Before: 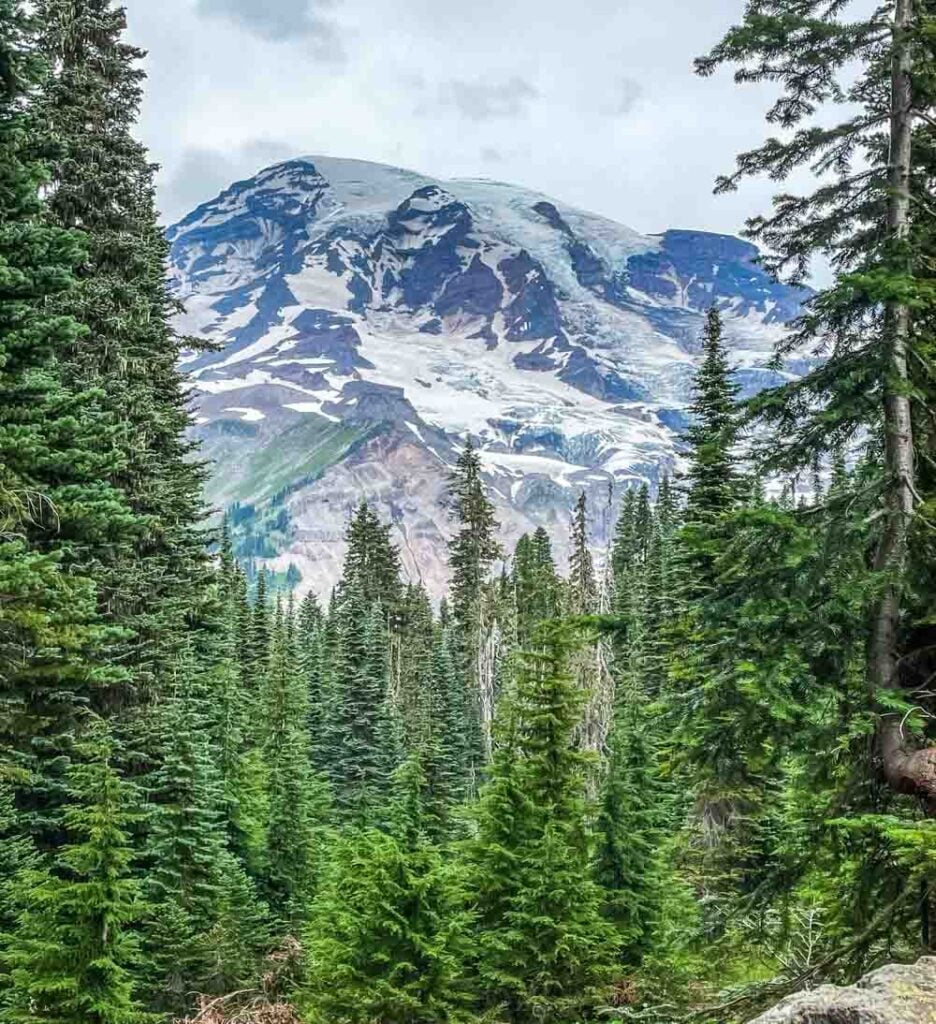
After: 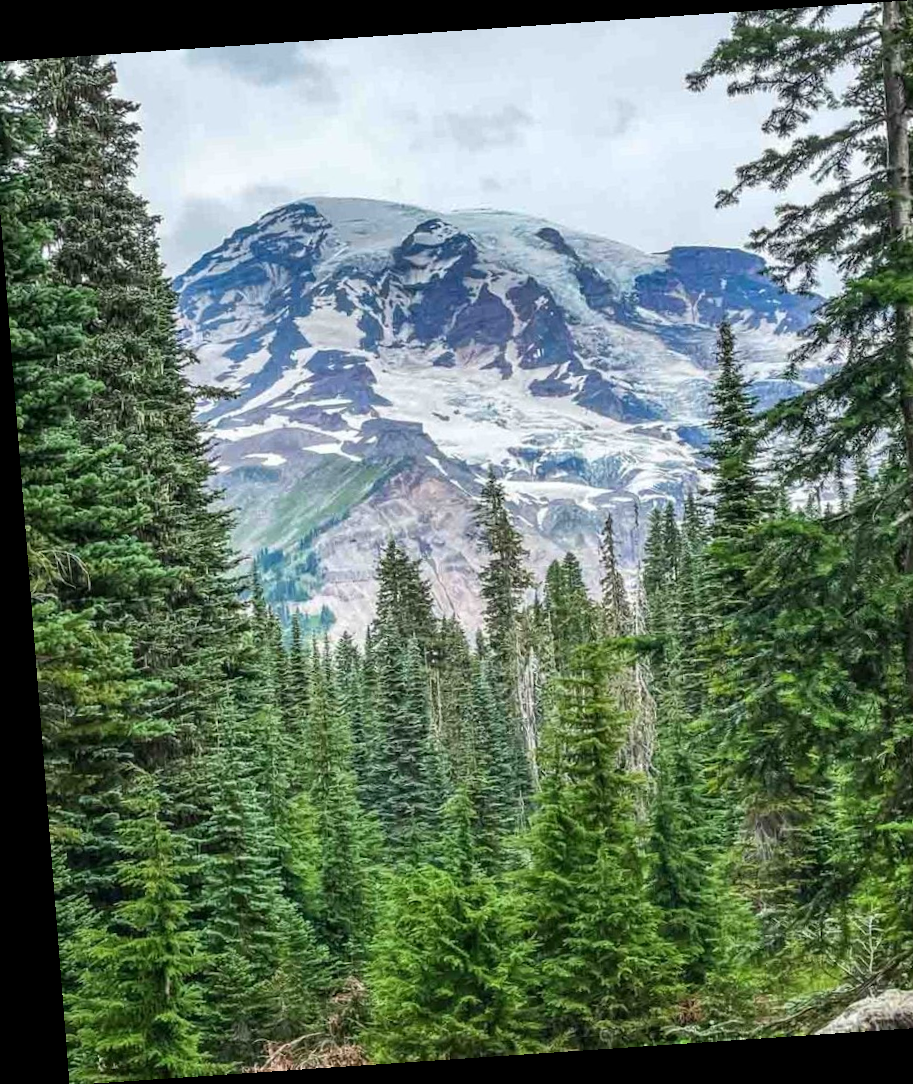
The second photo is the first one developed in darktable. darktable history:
crop and rotate: left 1.088%, right 8.807%
rotate and perspective: rotation -4.2°, shear 0.006, automatic cropping off
